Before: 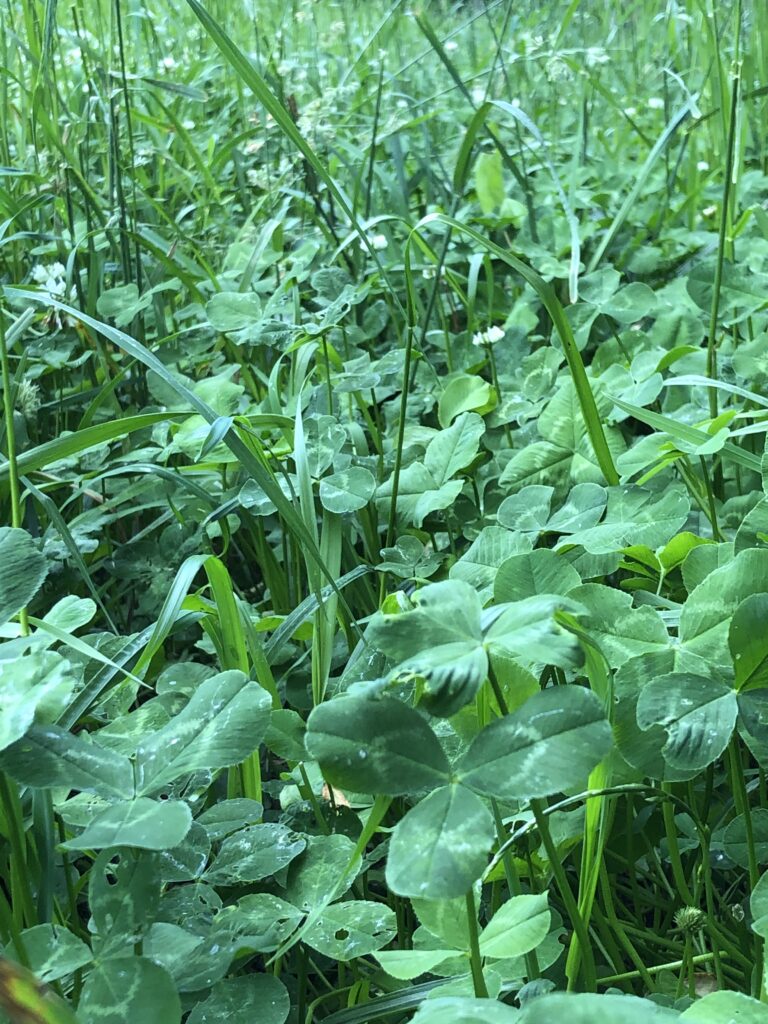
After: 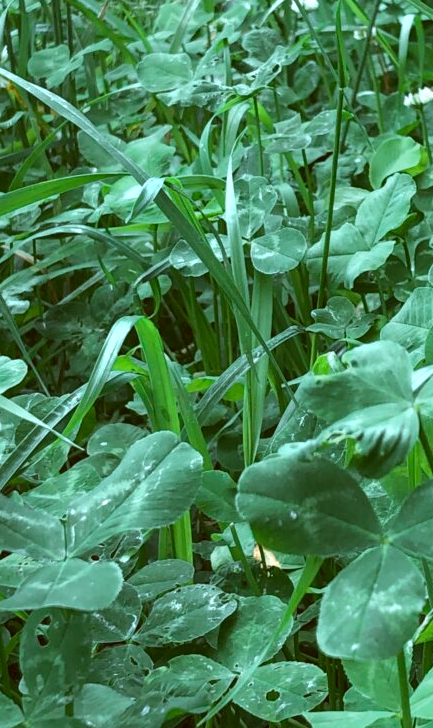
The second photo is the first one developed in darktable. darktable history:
crop: left 9.107%, top 23.414%, right 34.491%, bottom 4.169%
color zones: curves: ch0 [(0.018, 0.548) (0.197, 0.654) (0.425, 0.447) (0.605, 0.658) (0.732, 0.579)]; ch1 [(0.105, 0.531) (0.224, 0.531) (0.386, 0.39) (0.618, 0.456) (0.732, 0.456) (0.956, 0.421)]; ch2 [(0.039, 0.583) (0.215, 0.465) (0.399, 0.544) (0.465, 0.548) (0.614, 0.447) (0.724, 0.43) (0.882, 0.623) (0.956, 0.632)]
color correction: highlights a* -0.365, highlights b* 0.178, shadows a* 4.54, shadows b* 20.47
